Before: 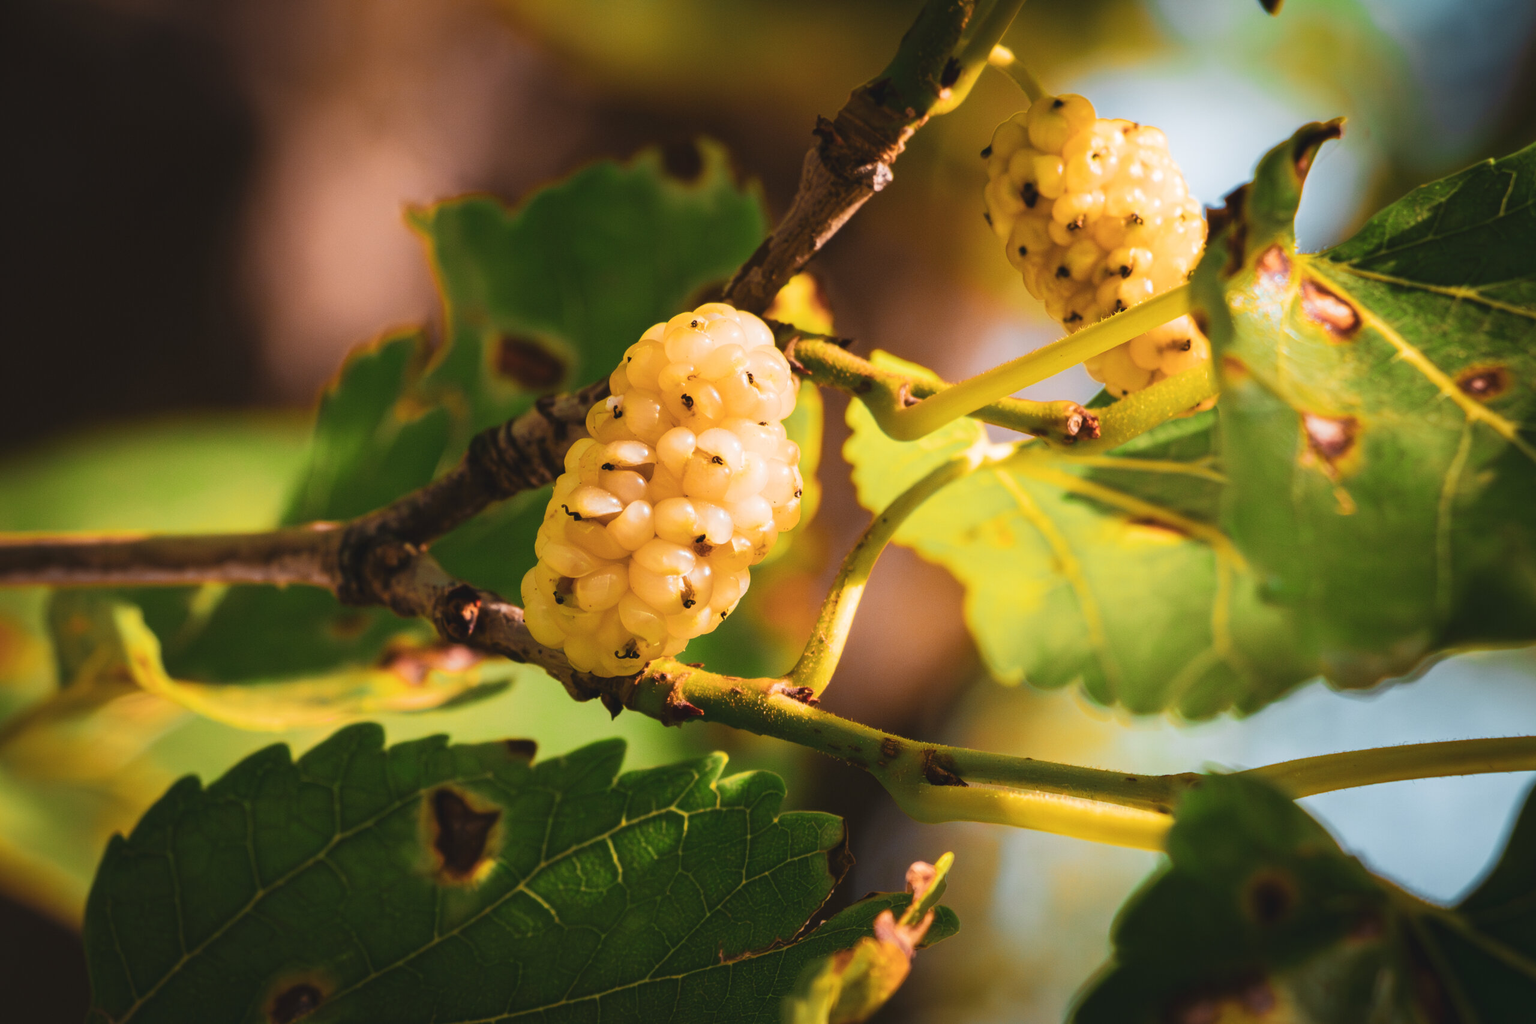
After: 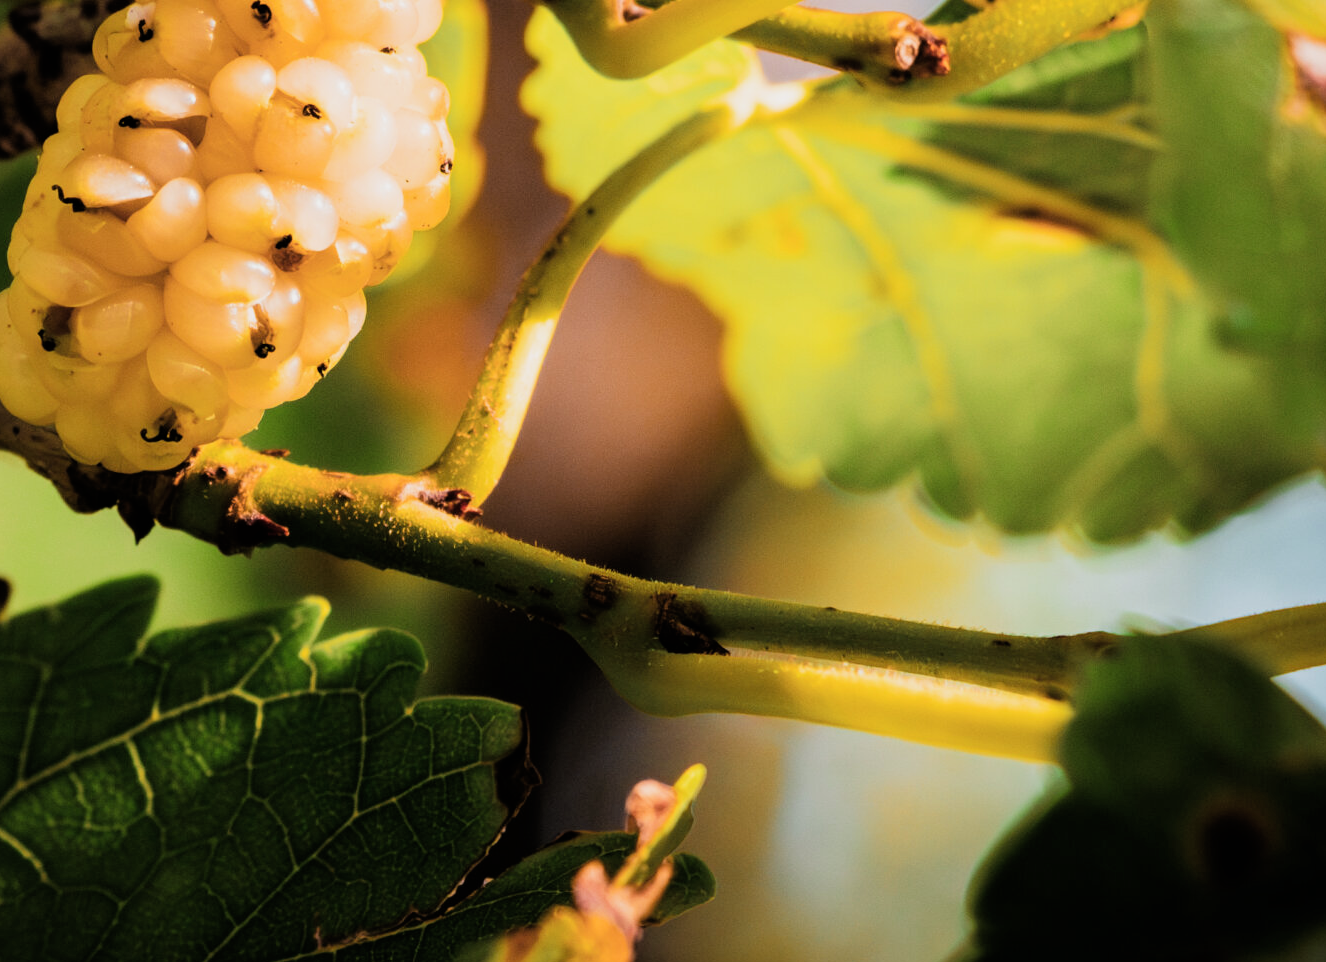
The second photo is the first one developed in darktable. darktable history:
filmic rgb: black relative exposure -5.04 EV, white relative exposure 3.2 EV, hardness 3.47, contrast 1.203, highlights saturation mix -49.32%
crop: left 34.551%, top 38.489%, right 13.635%, bottom 5.111%
